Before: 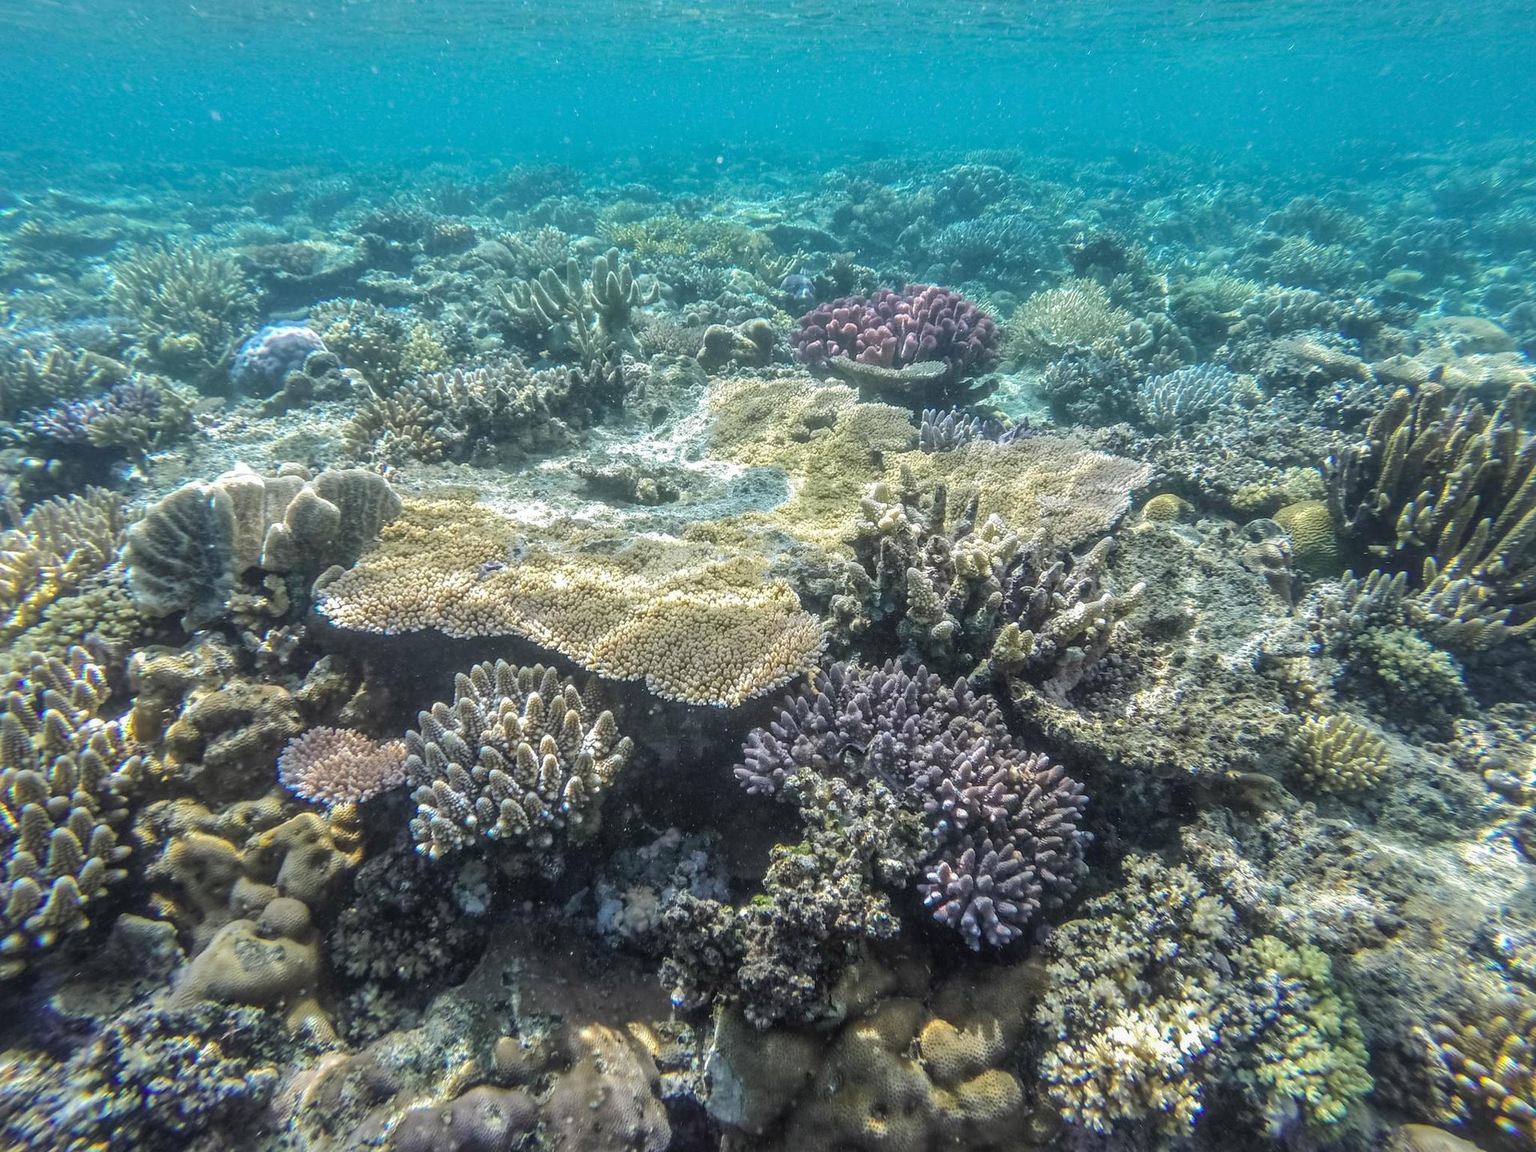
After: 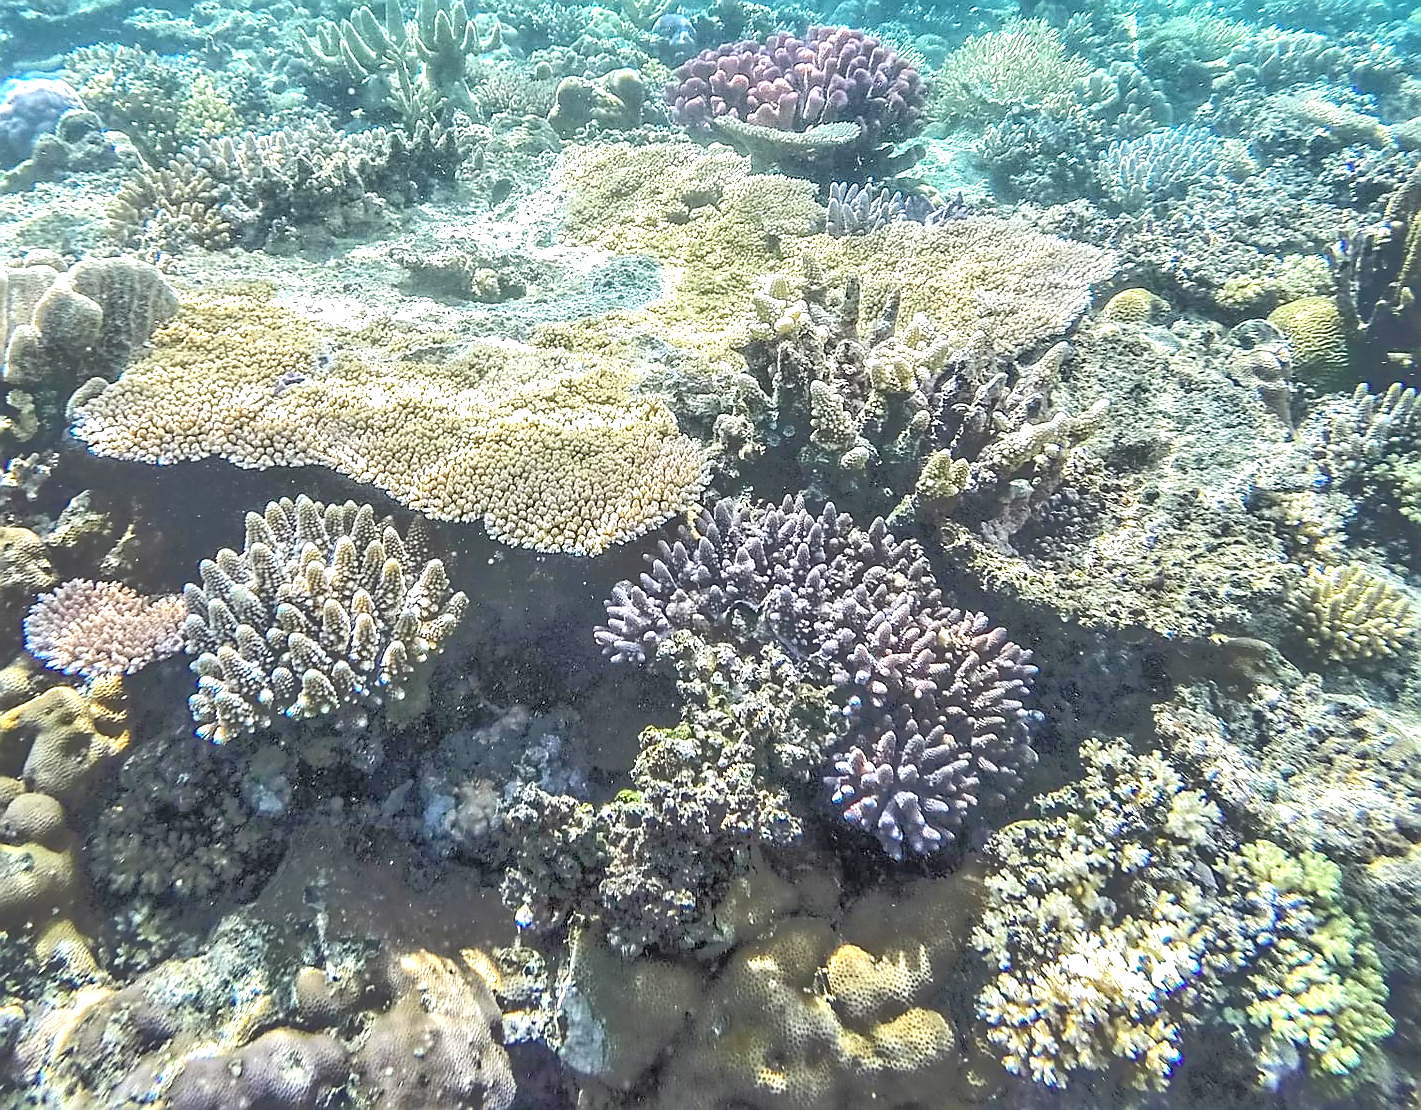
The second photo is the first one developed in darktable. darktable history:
crop: left 16.871%, top 22.857%, right 9.116%
exposure: exposure 0.921 EV, compensate highlight preservation false
sharpen: radius 1.4, amount 1.25, threshold 0.7
tone equalizer: -8 EV -0.528 EV, -7 EV -0.319 EV, -6 EV -0.083 EV, -5 EV 0.413 EV, -4 EV 0.985 EV, -3 EV 0.791 EV, -2 EV -0.01 EV, -1 EV 0.14 EV, +0 EV -0.012 EV, smoothing 1
